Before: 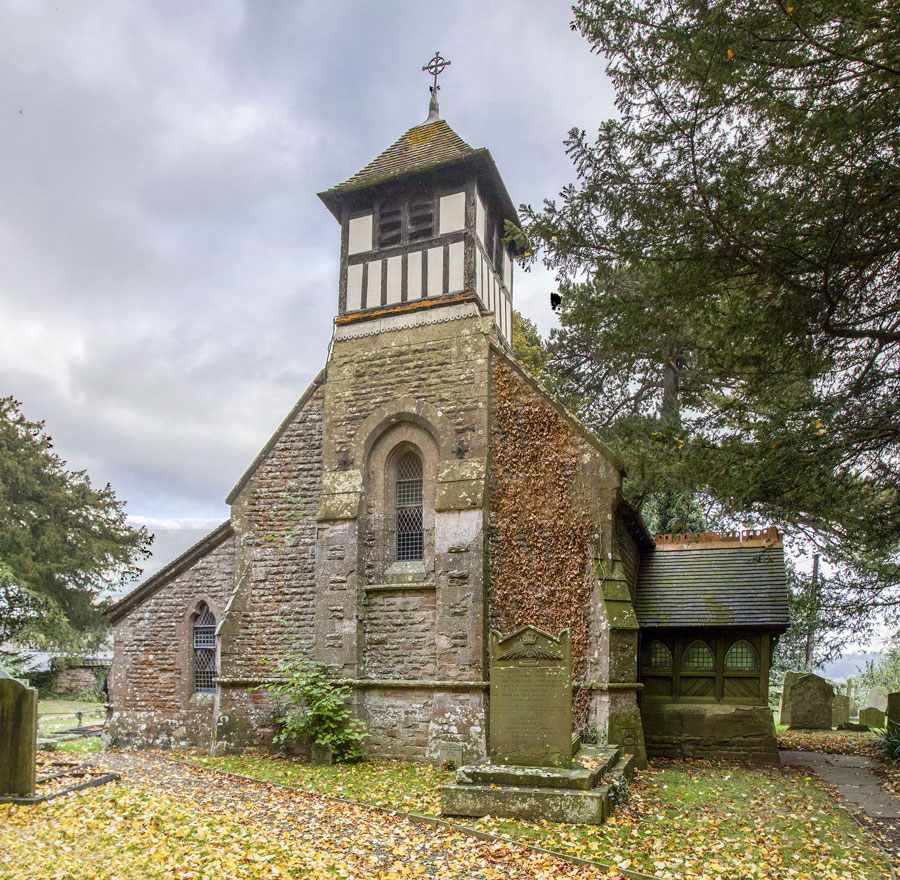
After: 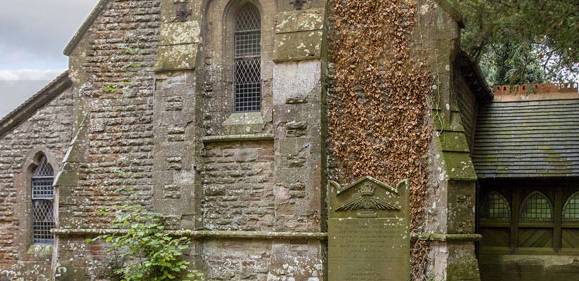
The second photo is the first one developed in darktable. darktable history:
exposure: exposure -0.072 EV, compensate highlight preservation false
crop: left 18.091%, top 51.13%, right 17.525%, bottom 16.85%
contrast brightness saturation: saturation -0.05
